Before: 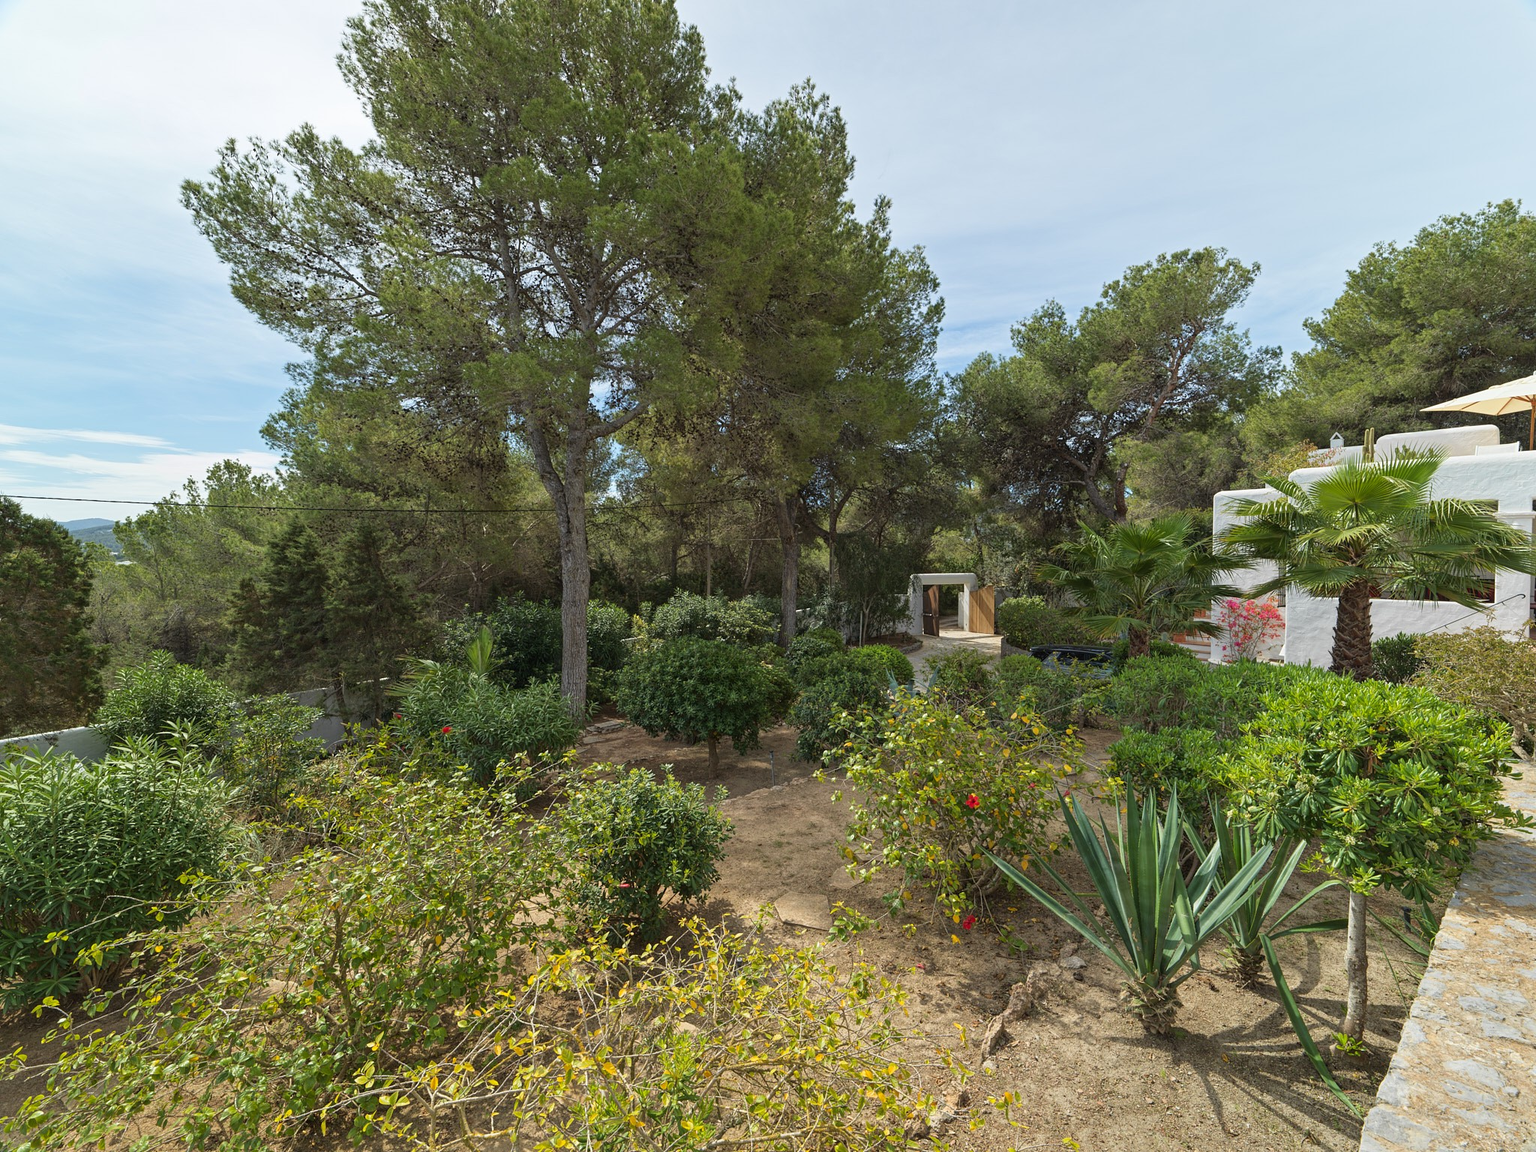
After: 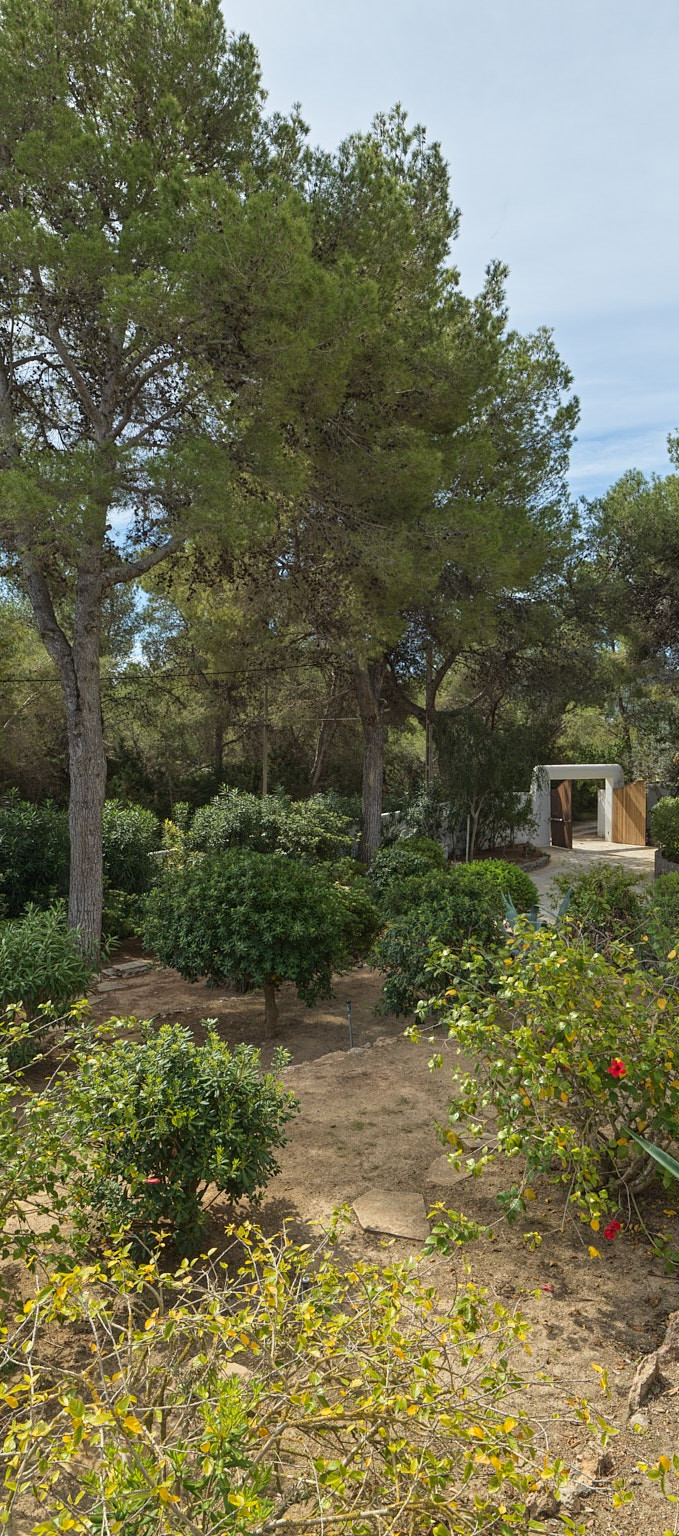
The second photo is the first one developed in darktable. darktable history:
crop: left 33.226%, right 33.596%
